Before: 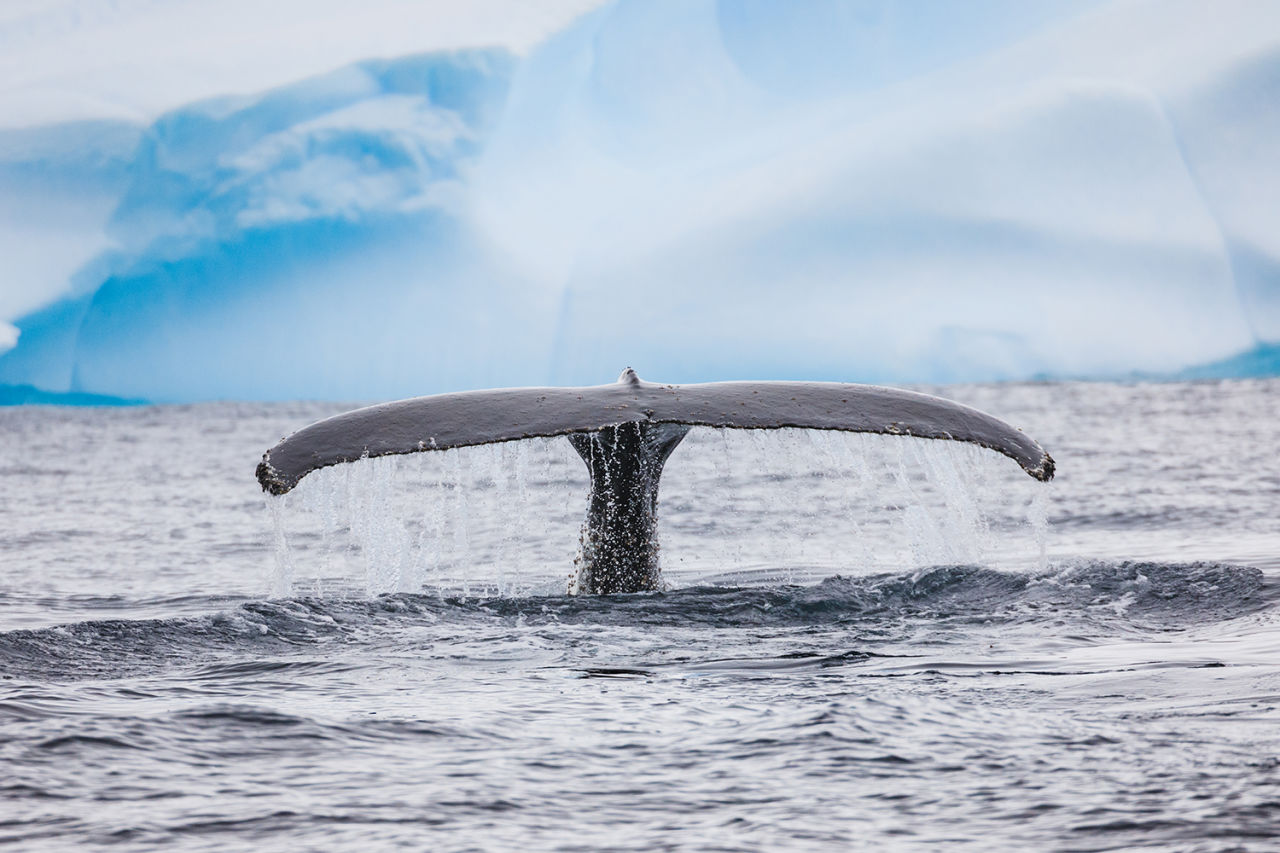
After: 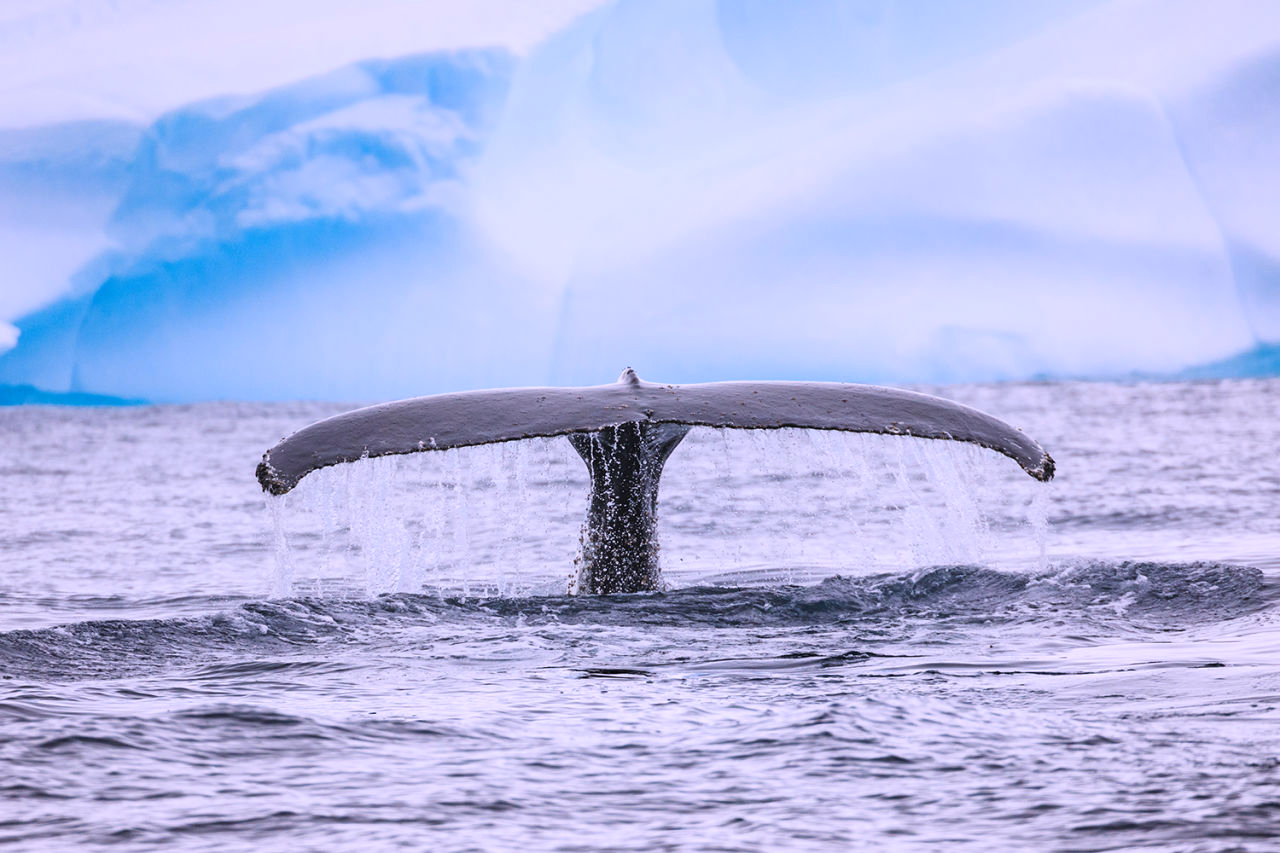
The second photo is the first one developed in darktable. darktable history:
shadows and highlights: radius 334.93, shadows 63.48, highlights 6.06, compress 87.7%, highlights color adjustment 39.73%, soften with gaussian
white balance: red 1.042, blue 1.17
